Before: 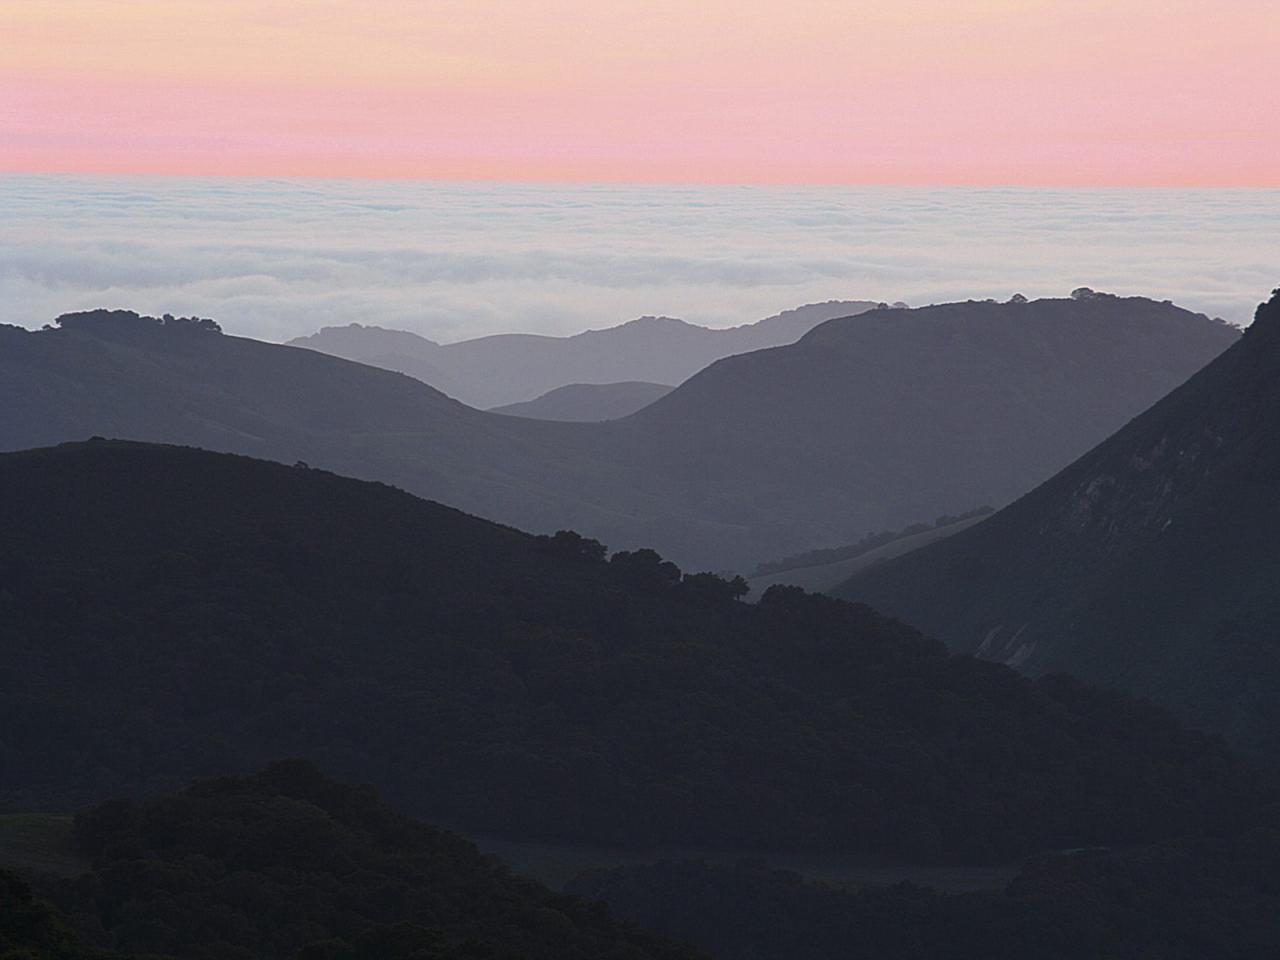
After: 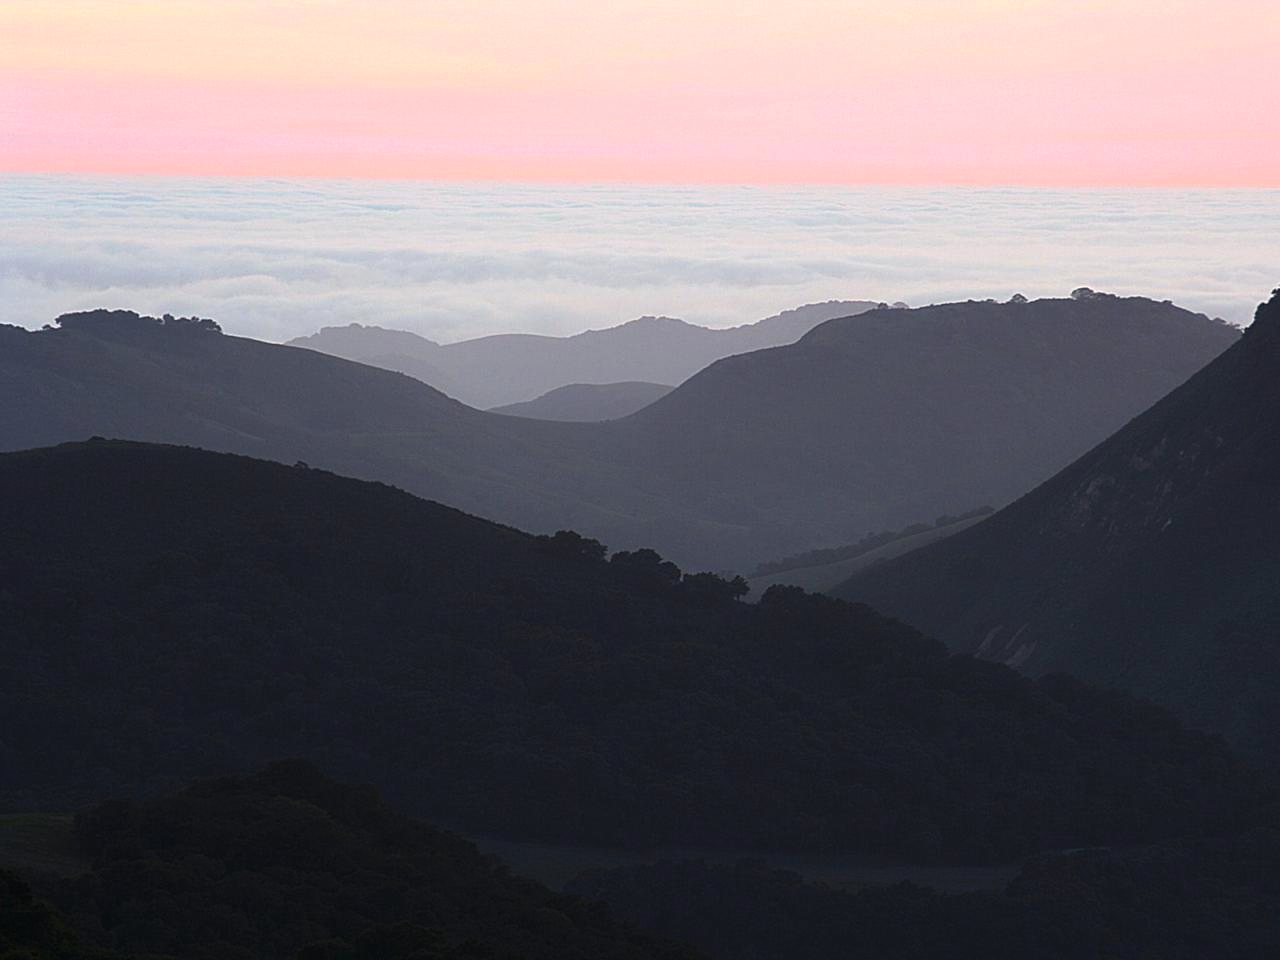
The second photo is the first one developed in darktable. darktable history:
tone equalizer: -8 EV -0.448 EV, -7 EV -0.413 EV, -6 EV -0.296 EV, -5 EV -0.197 EV, -3 EV 0.192 EV, -2 EV 0.324 EV, -1 EV 0.401 EV, +0 EV 0.416 EV, smoothing diameter 2.02%, edges refinement/feathering 18.03, mask exposure compensation -1.57 EV, filter diffusion 5
